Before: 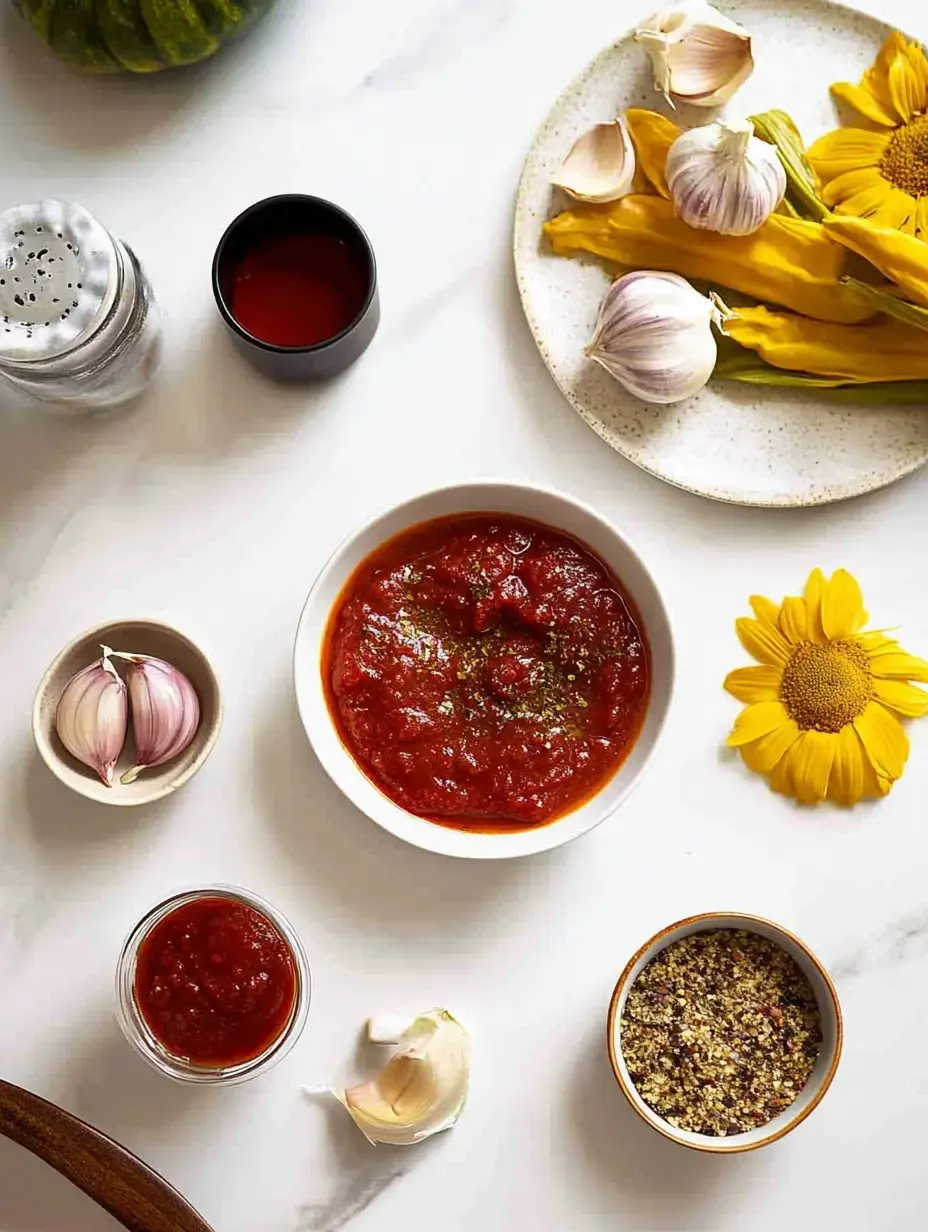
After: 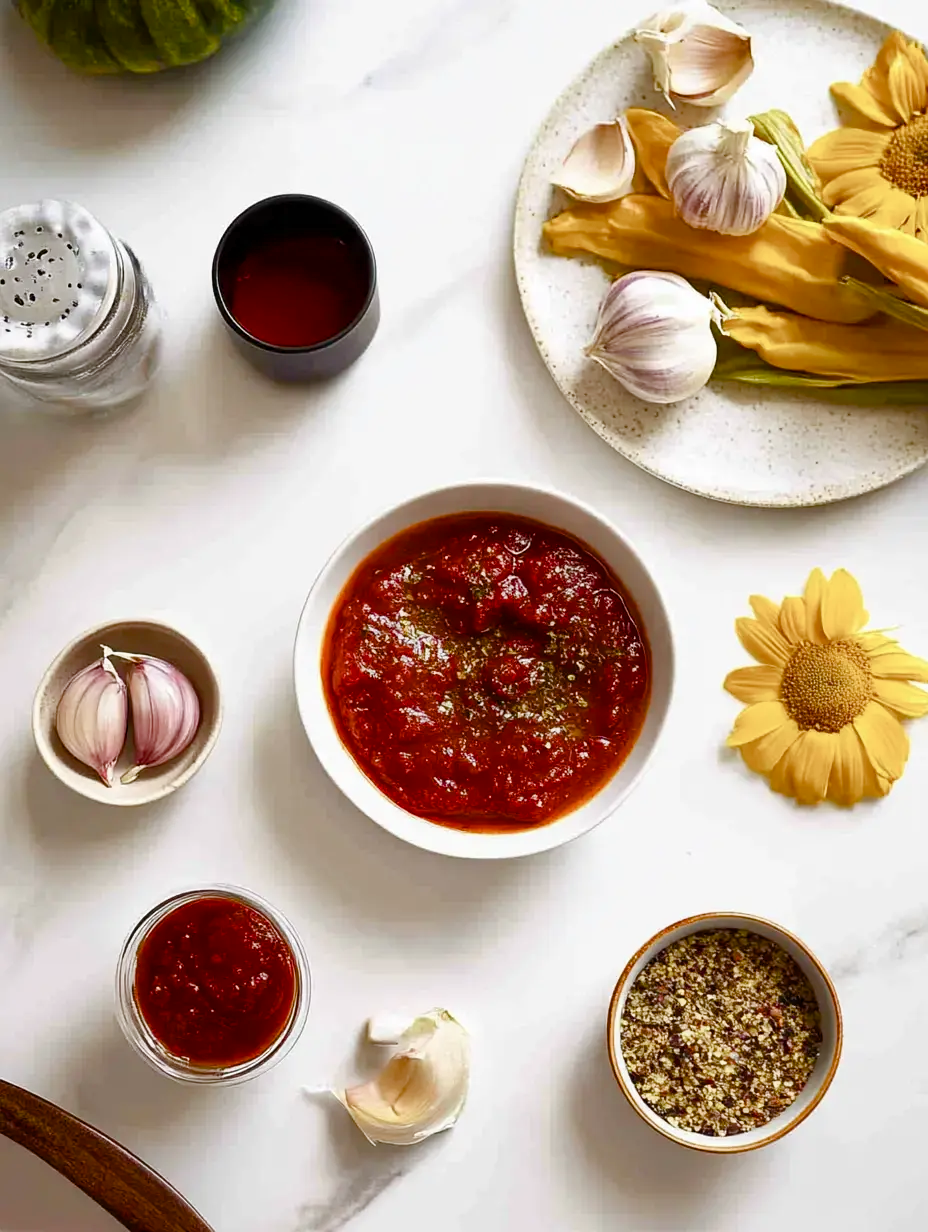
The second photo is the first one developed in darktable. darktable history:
color balance rgb: shadows lift › hue 86.45°, perceptual saturation grading › global saturation 25.287%, perceptual saturation grading › highlights -50.588%, perceptual saturation grading › shadows 30.887%
